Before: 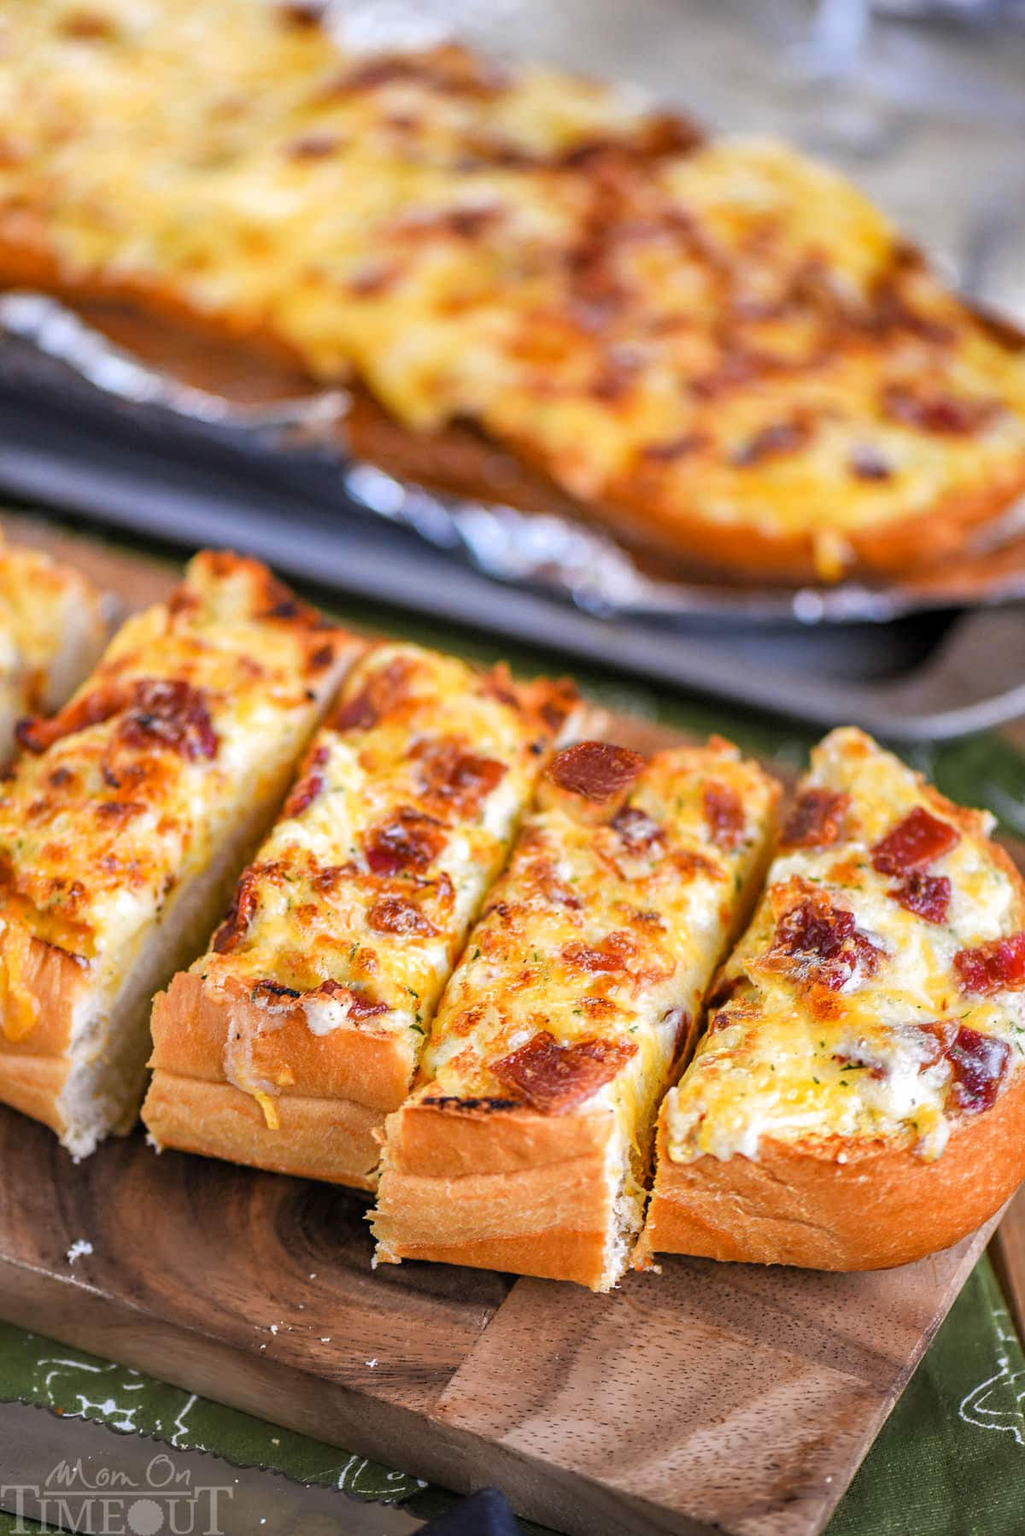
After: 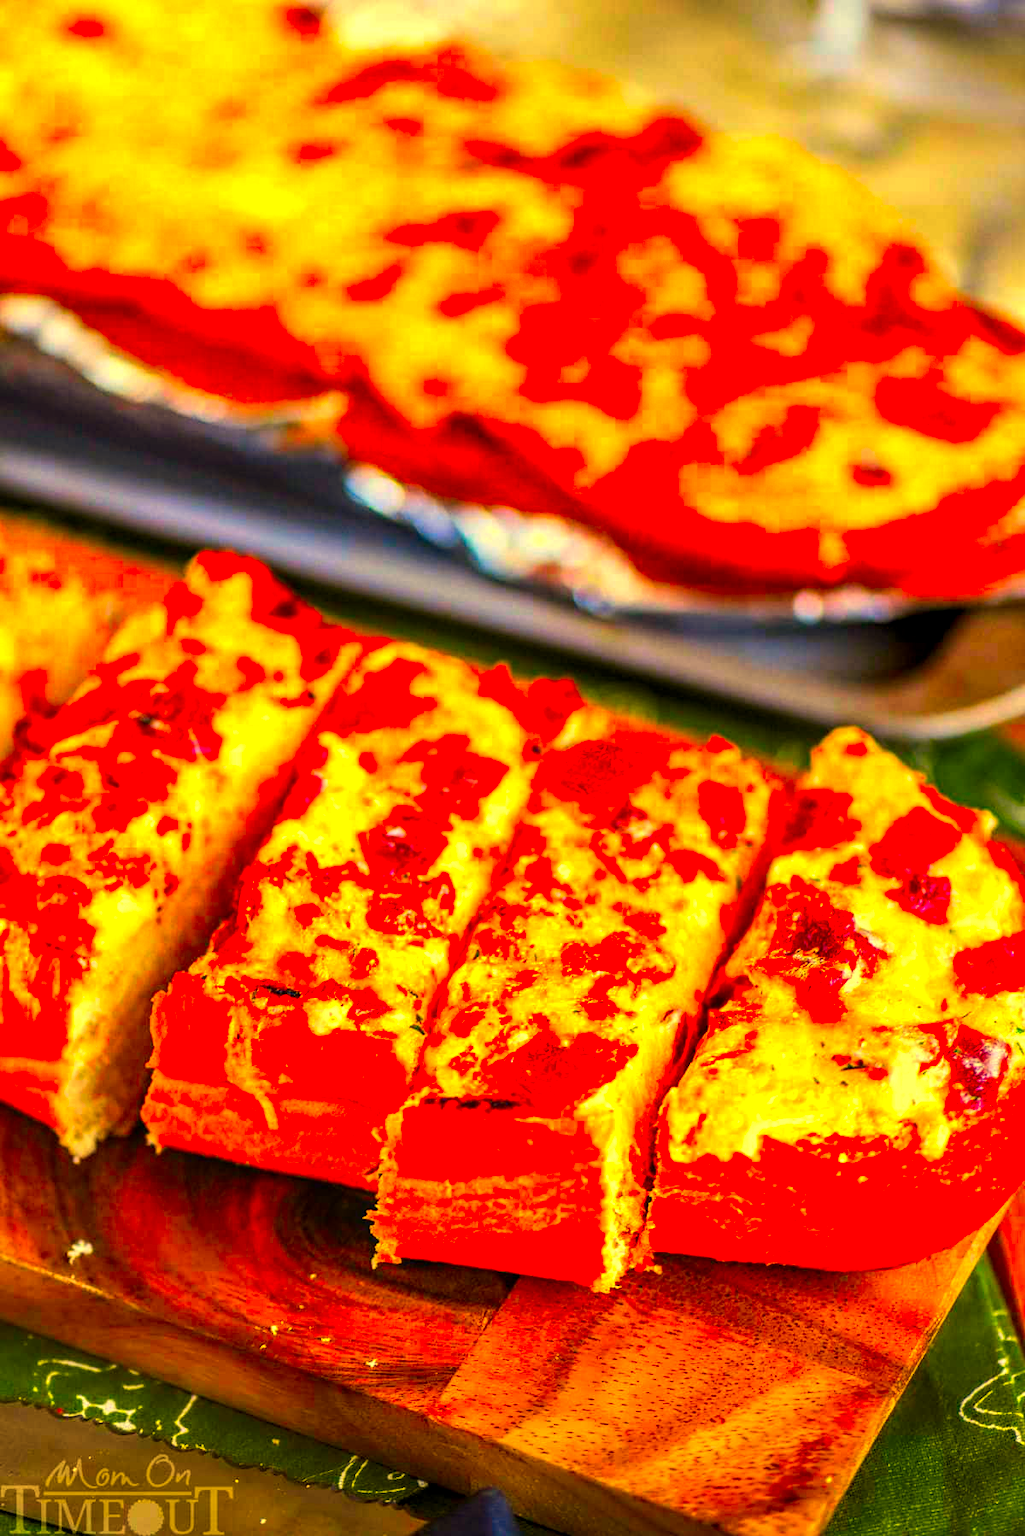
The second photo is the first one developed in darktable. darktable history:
white balance: red 1.08, blue 0.791
local contrast: on, module defaults
tone equalizer: -8 EV -0.417 EV, -7 EV -0.389 EV, -6 EV -0.333 EV, -5 EV -0.222 EV, -3 EV 0.222 EV, -2 EV 0.333 EV, -1 EV 0.389 EV, +0 EV 0.417 EV, edges refinement/feathering 500, mask exposure compensation -1.57 EV, preserve details no
color correction: saturation 3
